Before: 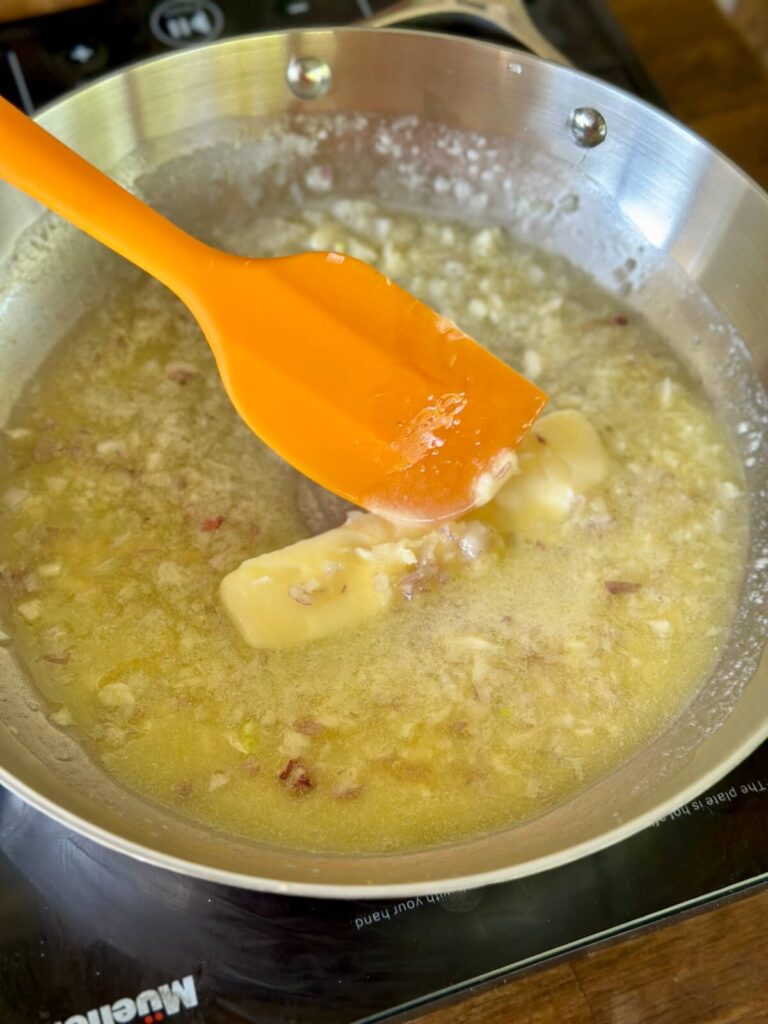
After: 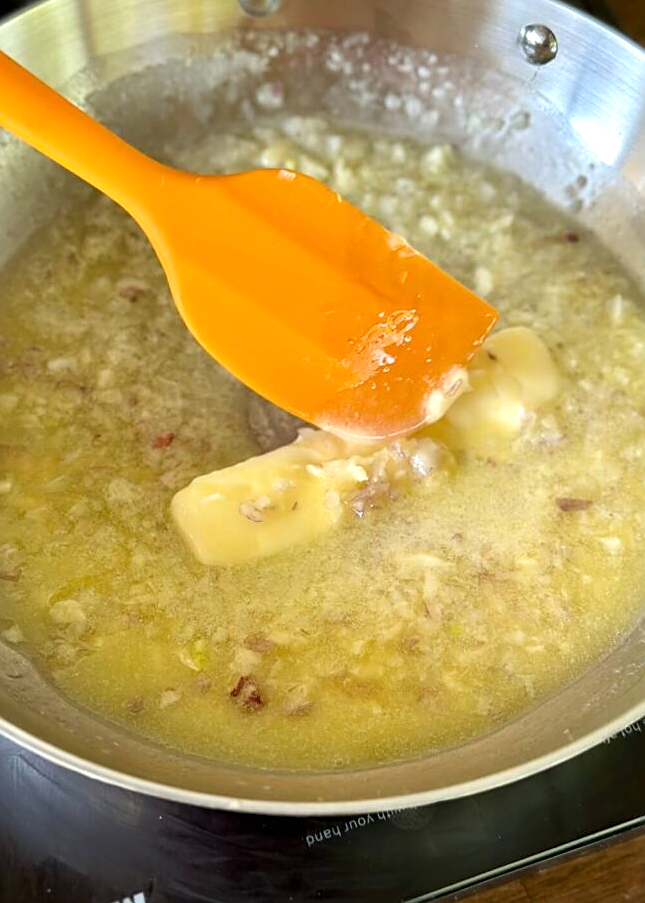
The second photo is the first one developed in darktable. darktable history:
sharpen: on, module defaults
tone equalizer: -8 EV -0.001 EV, -7 EV 0.001 EV, -6 EV -0.002 EV, -5 EV -0.003 EV, -4 EV -0.062 EV, -3 EV -0.222 EV, -2 EV -0.267 EV, -1 EV 0.105 EV, +0 EV 0.303 EV
crop: left 6.446%, top 8.188%, right 9.538%, bottom 3.548%
